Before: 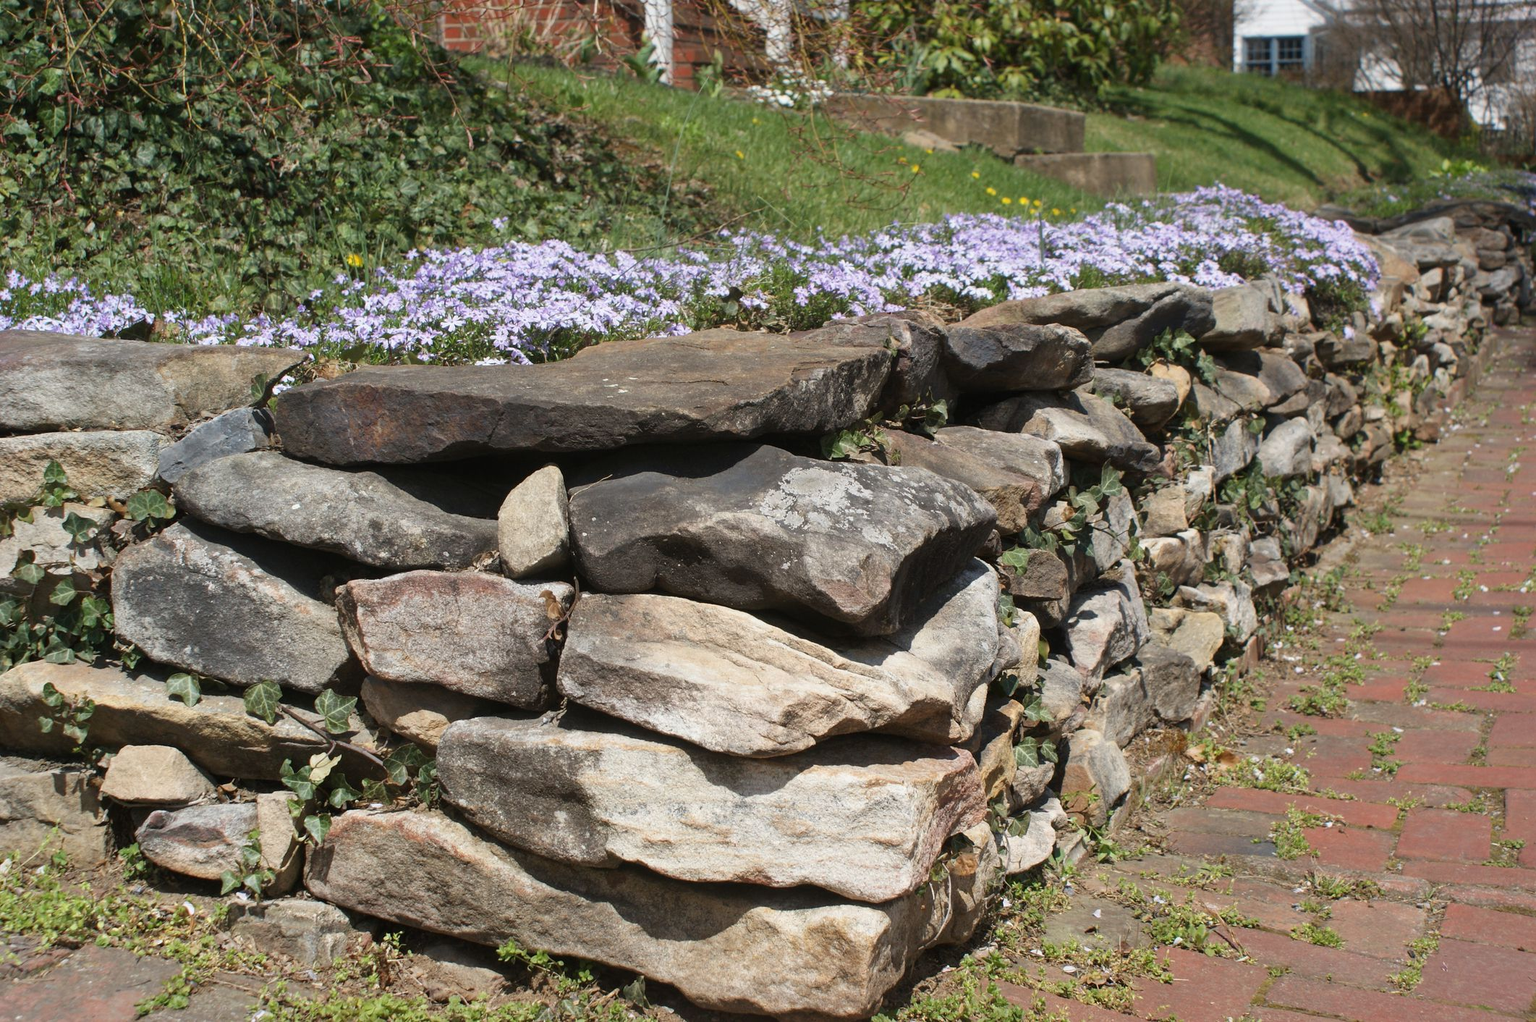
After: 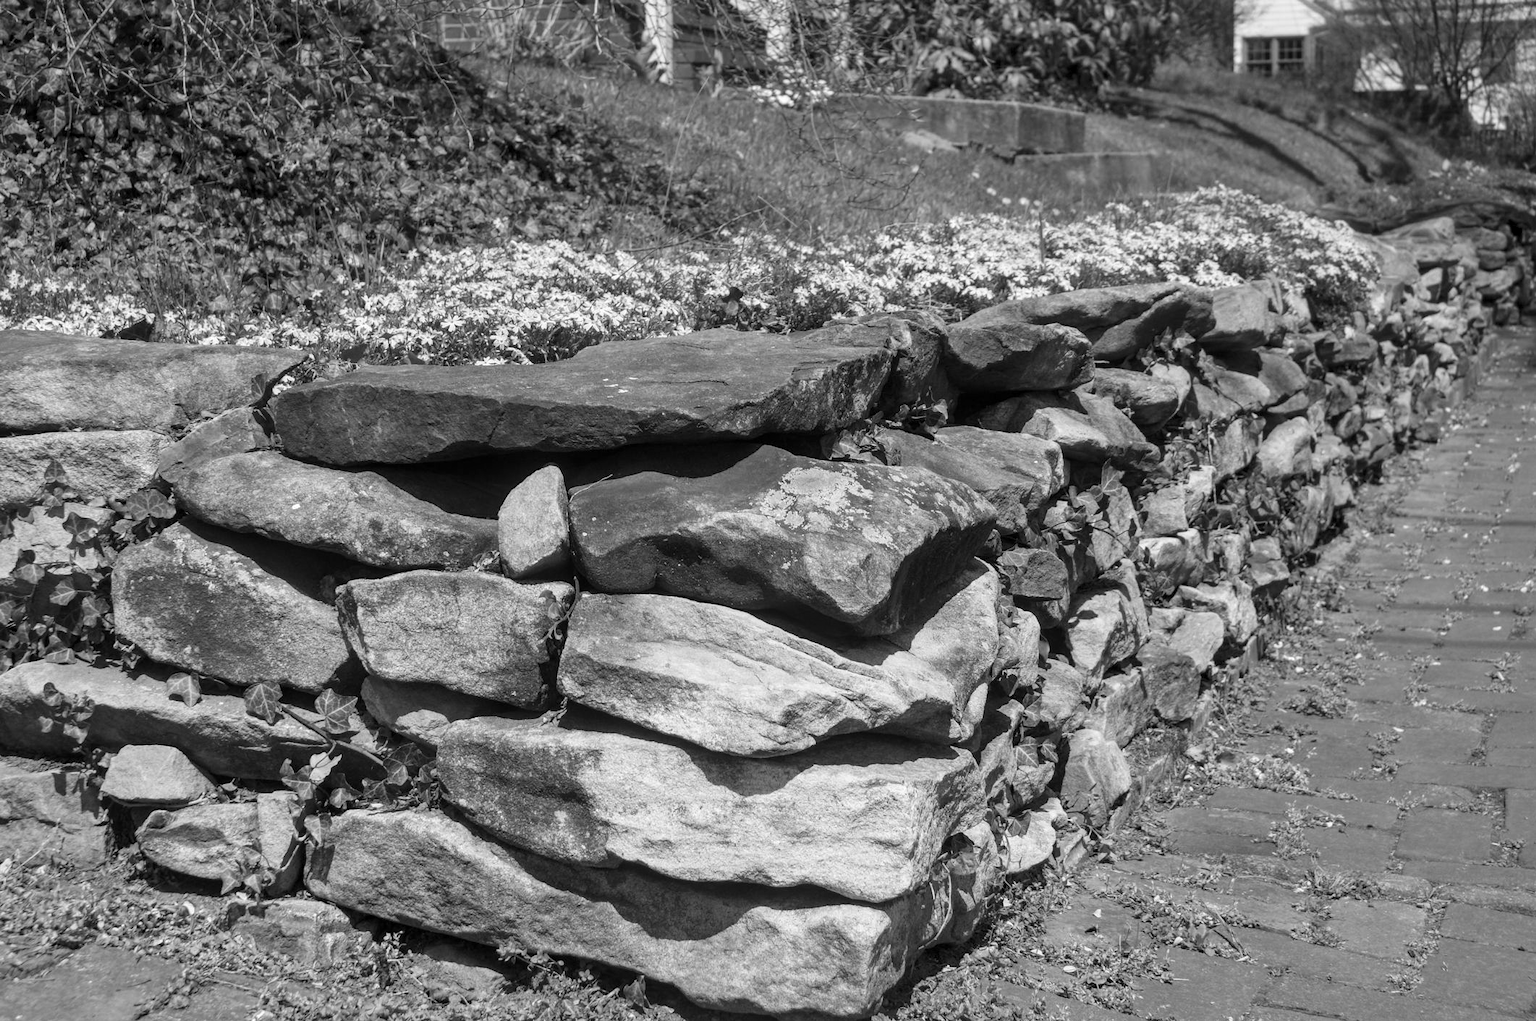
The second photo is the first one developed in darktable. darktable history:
monochrome: a -3.63, b -0.465
local contrast: on, module defaults
